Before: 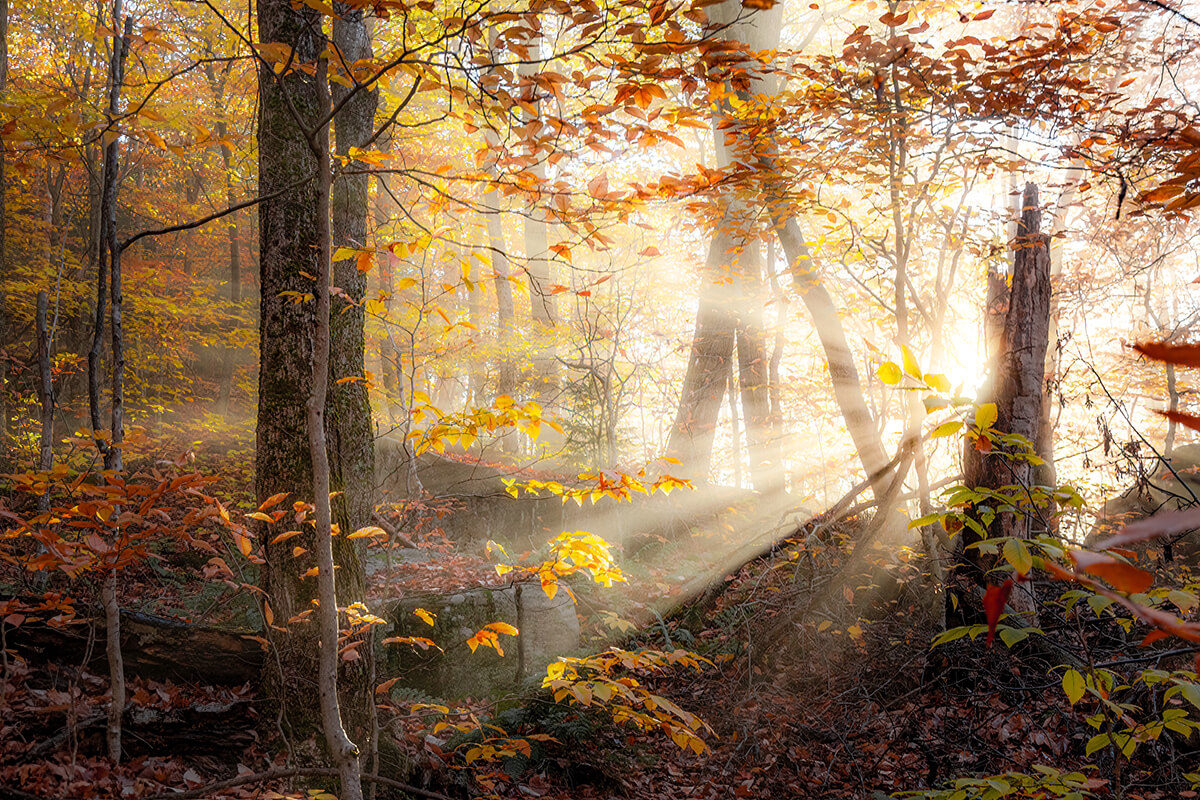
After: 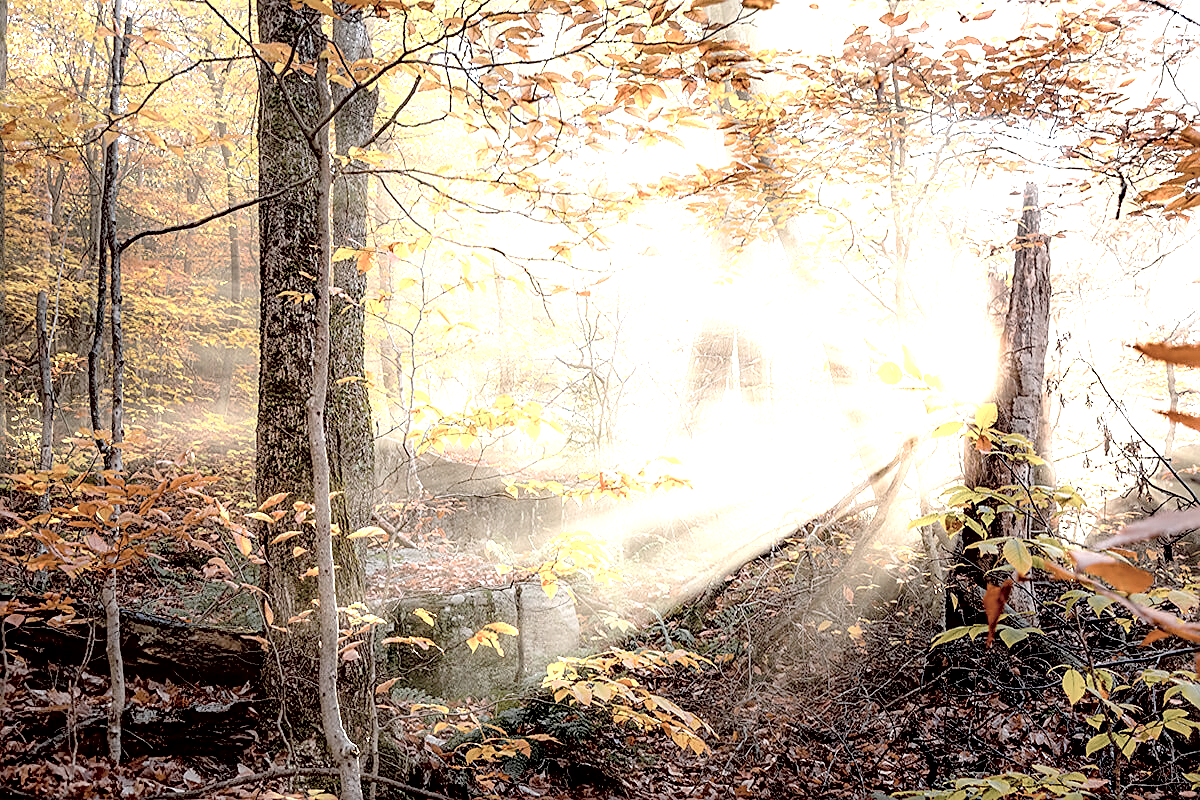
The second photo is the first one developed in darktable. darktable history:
sharpen: on, module defaults
contrast brightness saturation: brightness 0.18, saturation -0.5
exposure: black level correction 0.009, exposure 1.425 EV, compensate highlight preservation false
